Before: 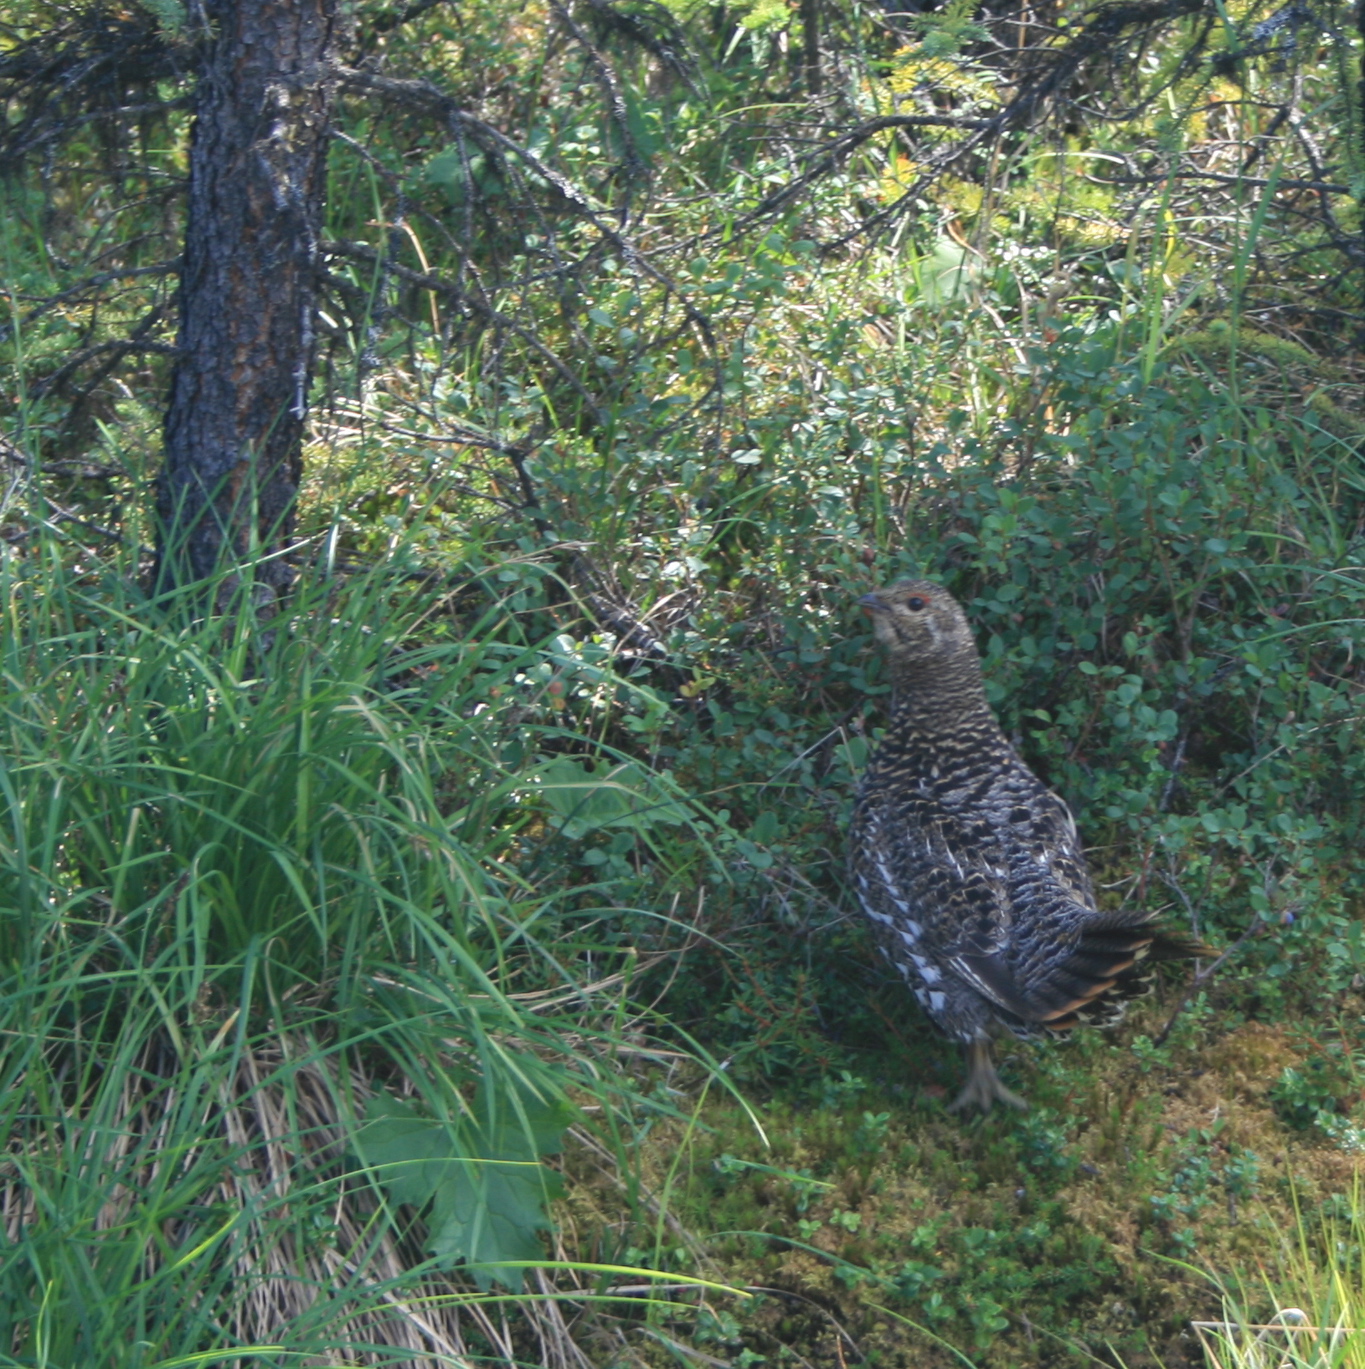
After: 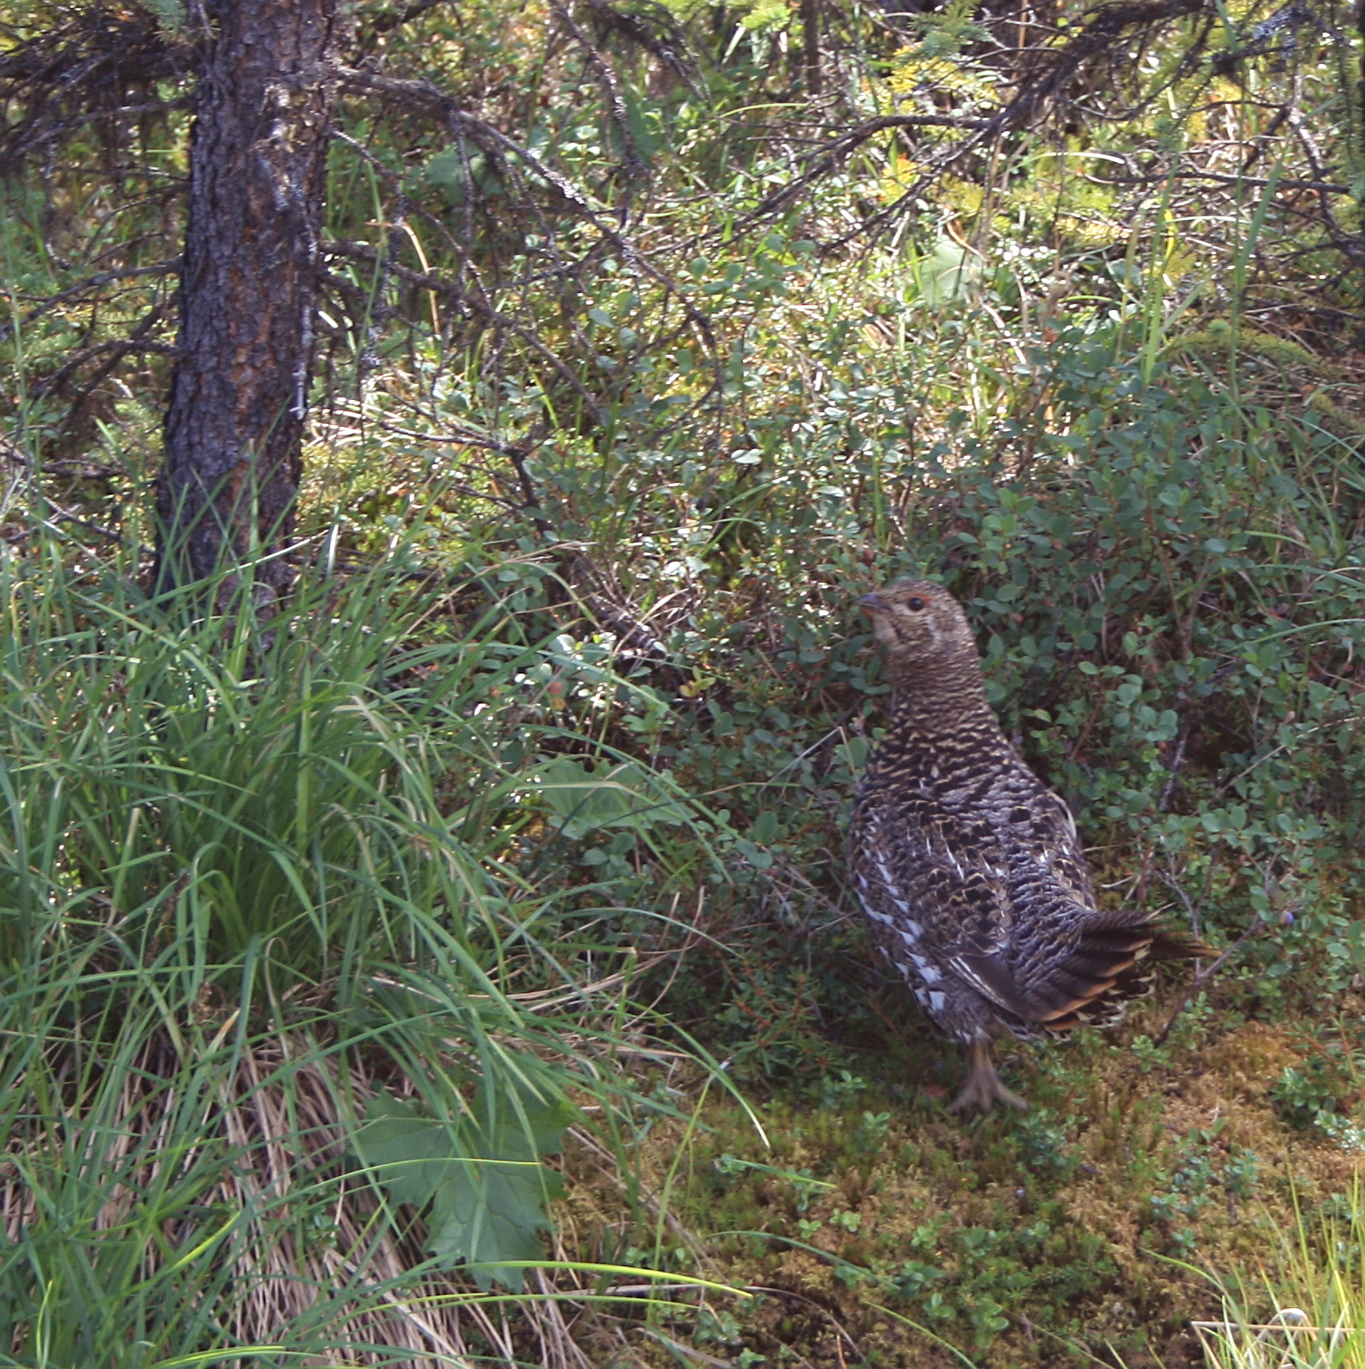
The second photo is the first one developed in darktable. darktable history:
rgb levels: mode RGB, independent channels, levels [[0, 0.474, 1], [0, 0.5, 1], [0, 0.5, 1]]
sharpen: on, module defaults
